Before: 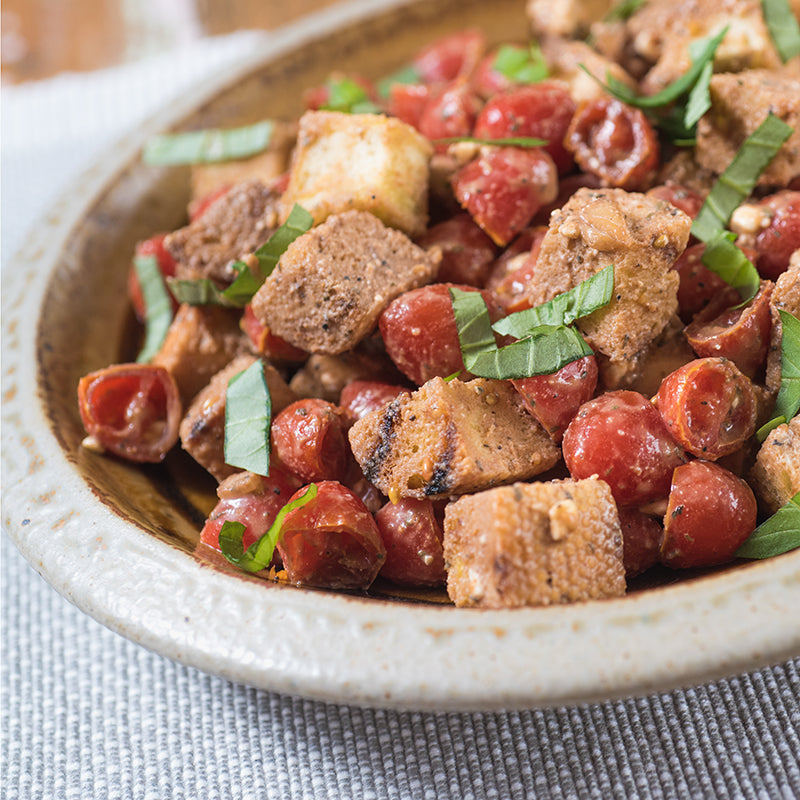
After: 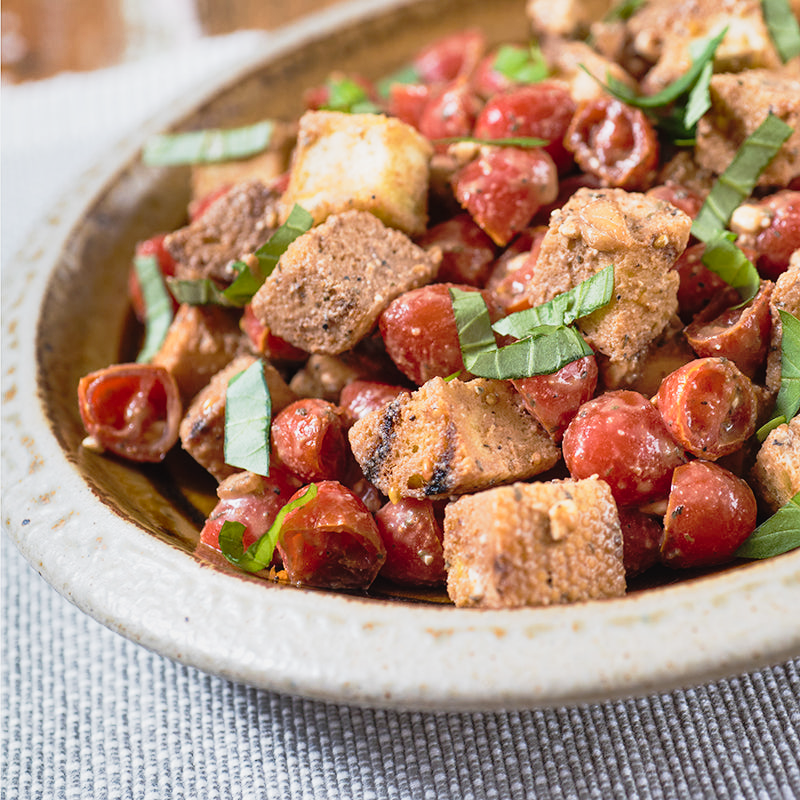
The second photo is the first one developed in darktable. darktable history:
shadows and highlights: highlights color adjustment 40.5%, soften with gaussian
tone curve: curves: ch0 [(0, 0.009) (0.105, 0.08) (0.195, 0.18) (0.283, 0.316) (0.384, 0.434) (0.485, 0.531) (0.638, 0.69) (0.81, 0.872) (1, 0.977)]; ch1 [(0, 0) (0.161, 0.092) (0.35, 0.33) (0.379, 0.401) (0.456, 0.469) (0.502, 0.5) (0.525, 0.518) (0.586, 0.617) (0.635, 0.655) (1, 1)]; ch2 [(0, 0) (0.371, 0.362) (0.437, 0.437) (0.48, 0.49) (0.53, 0.515) (0.56, 0.571) (0.622, 0.606) (1, 1)], preserve colors none
